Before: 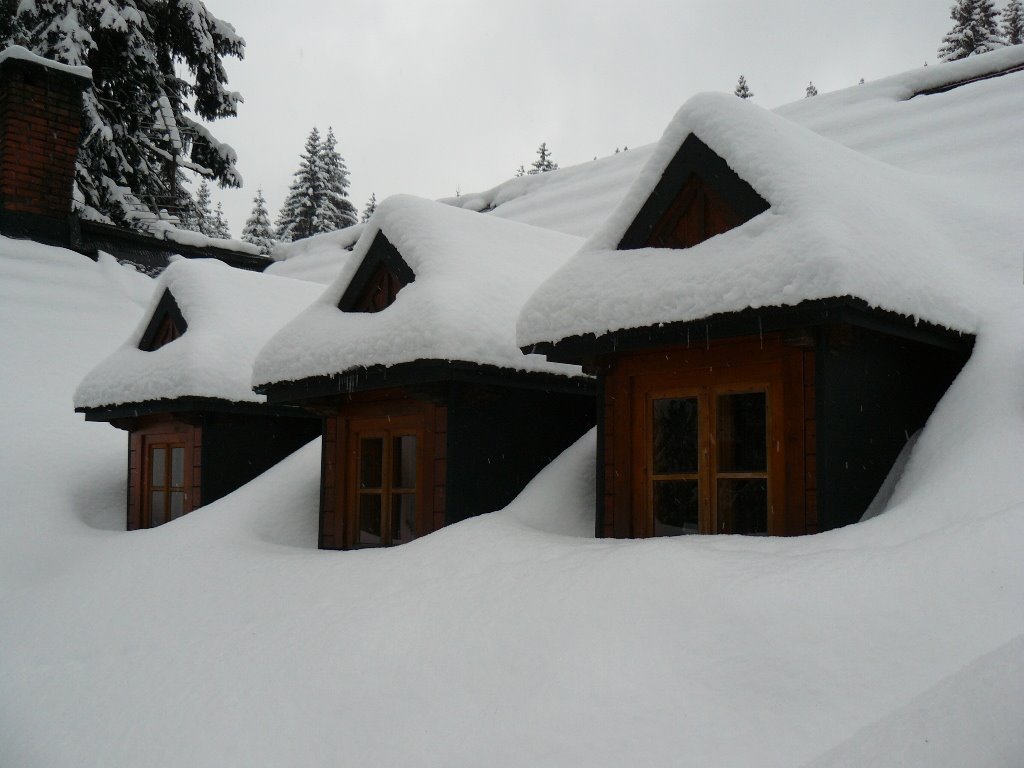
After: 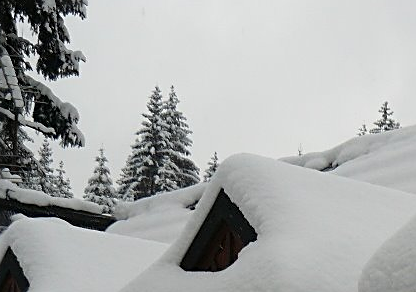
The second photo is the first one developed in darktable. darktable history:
crop: left 15.485%, top 5.445%, right 43.827%, bottom 56.448%
sharpen: on, module defaults
